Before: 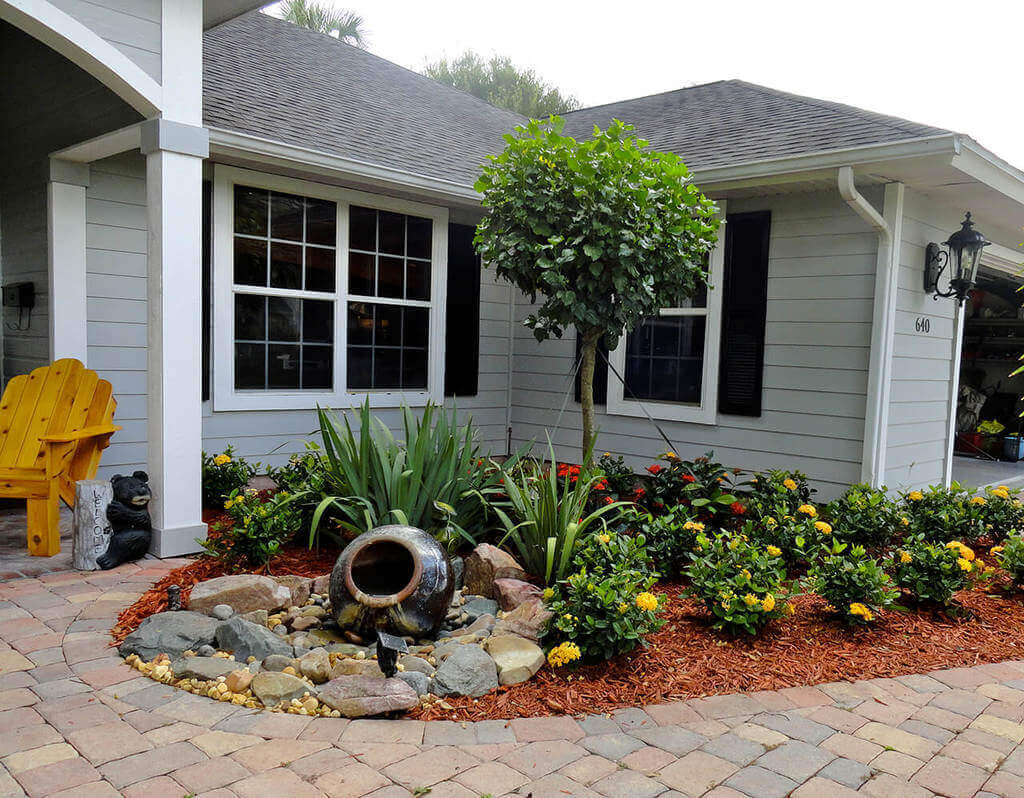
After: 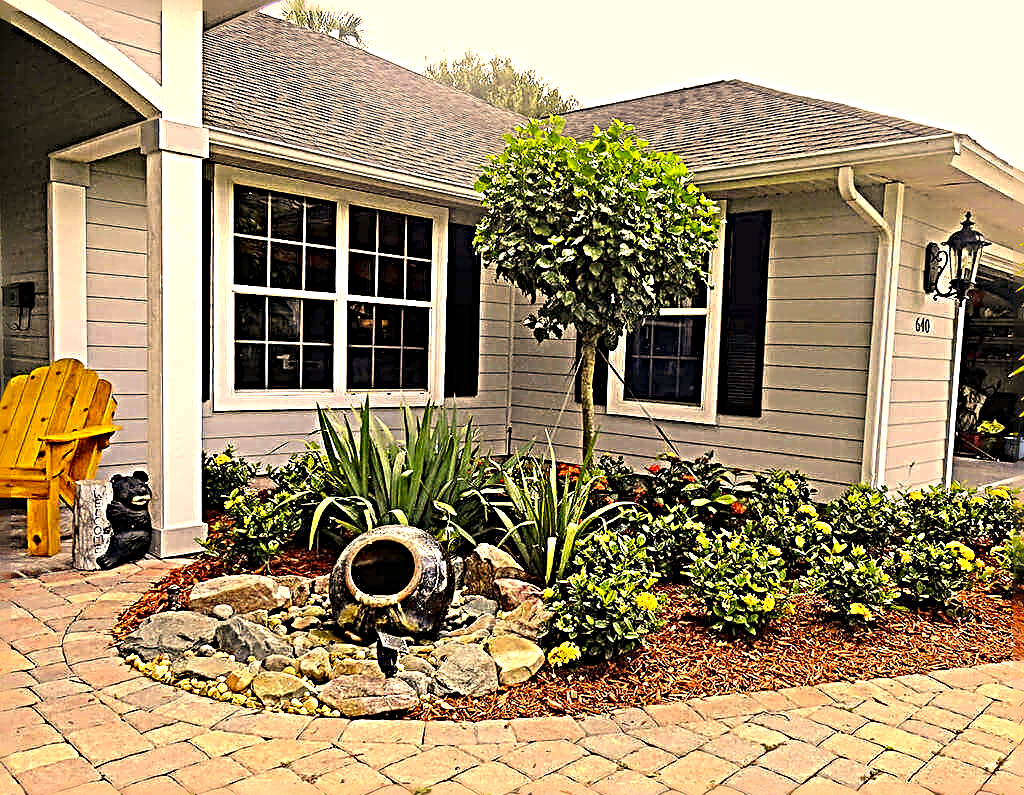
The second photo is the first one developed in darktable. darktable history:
crop: top 0.099%, bottom 0.203%
sharpen: radius 4.034, amount 1.999
exposure: exposure 0.669 EV, compensate highlight preservation false
color correction: highlights a* 14.86, highlights b* 31.57
